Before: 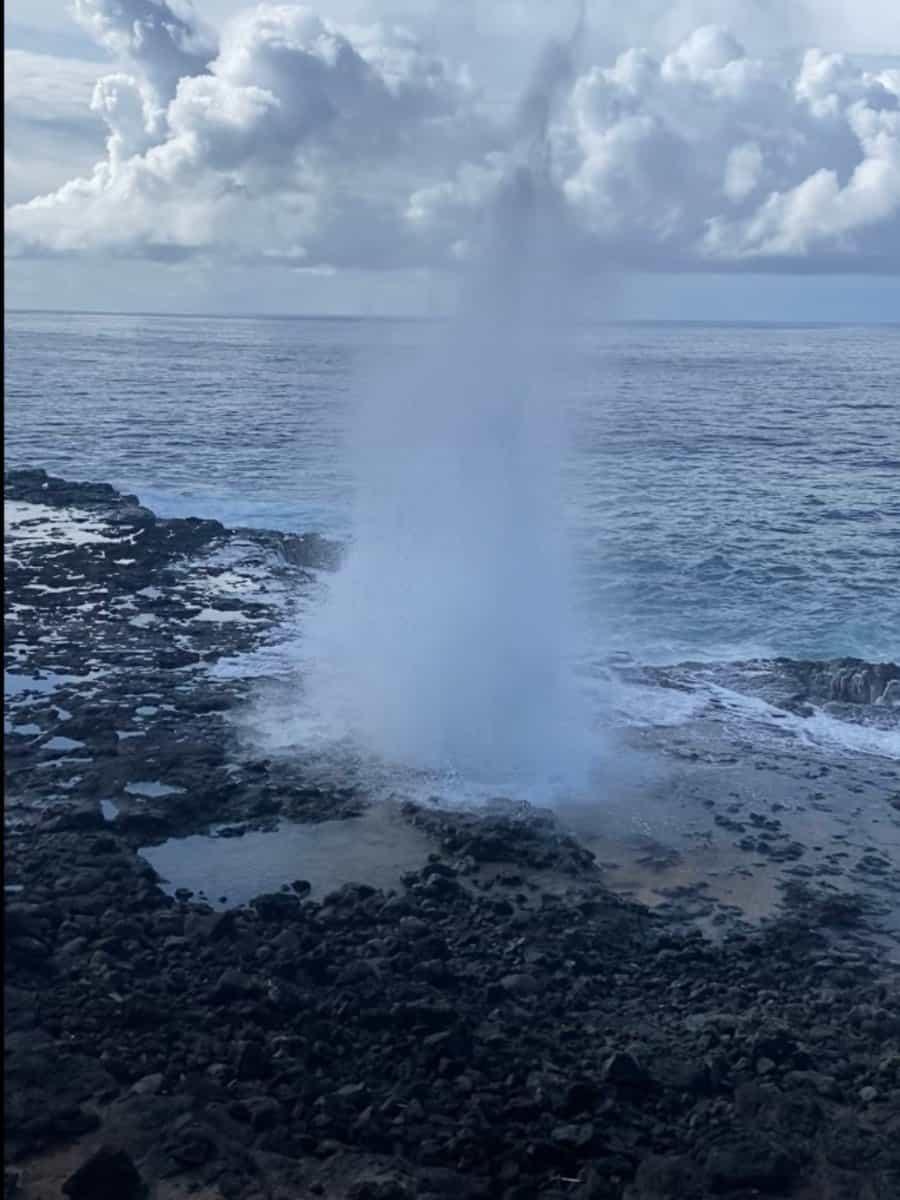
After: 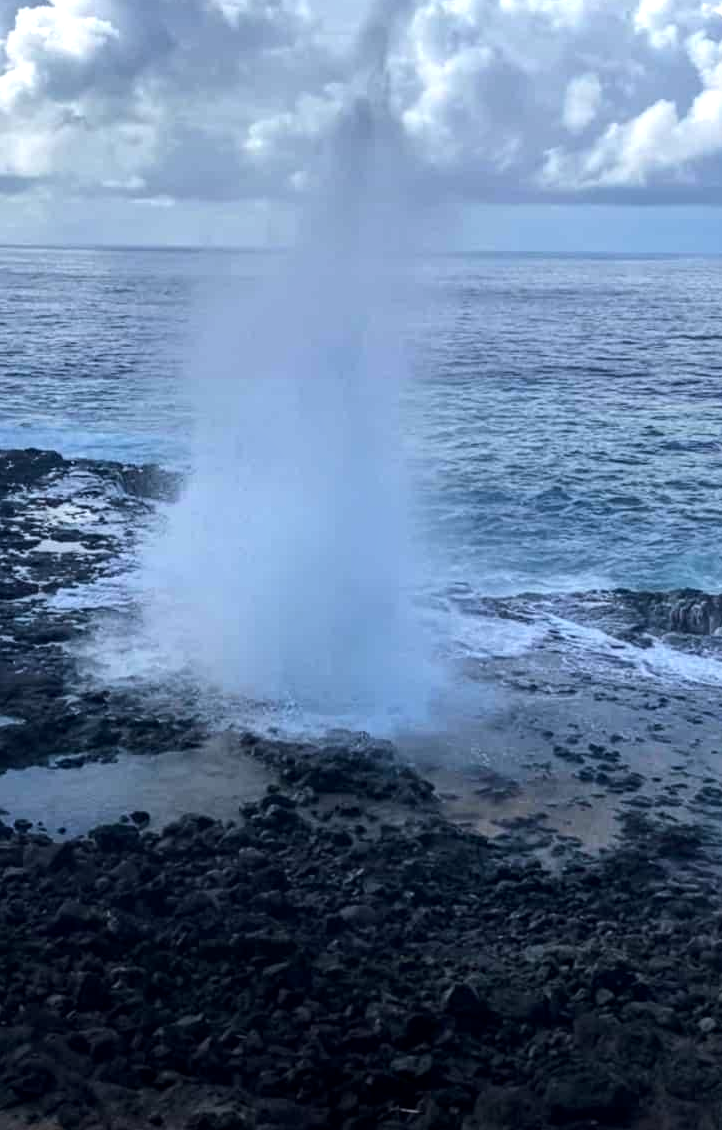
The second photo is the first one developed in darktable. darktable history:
crop and rotate: left 17.959%, top 5.771%, right 1.742%
color balance: output saturation 120%
local contrast: on, module defaults
tone equalizer: -8 EV -0.417 EV, -7 EV -0.389 EV, -6 EV -0.333 EV, -5 EV -0.222 EV, -3 EV 0.222 EV, -2 EV 0.333 EV, -1 EV 0.389 EV, +0 EV 0.417 EV, edges refinement/feathering 500, mask exposure compensation -1.57 EV, preserve details no
